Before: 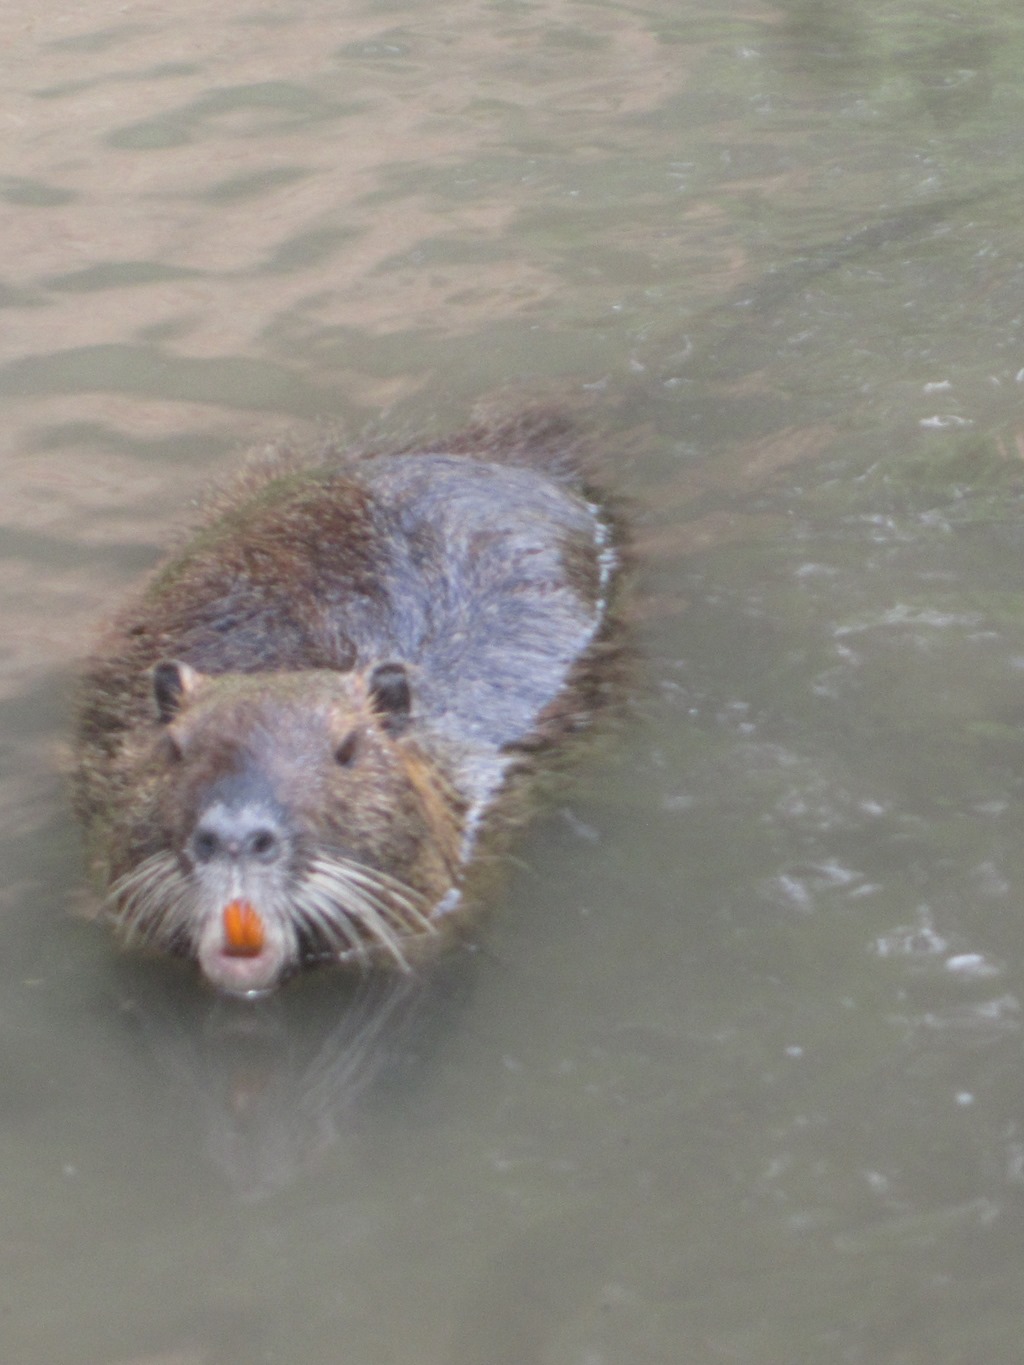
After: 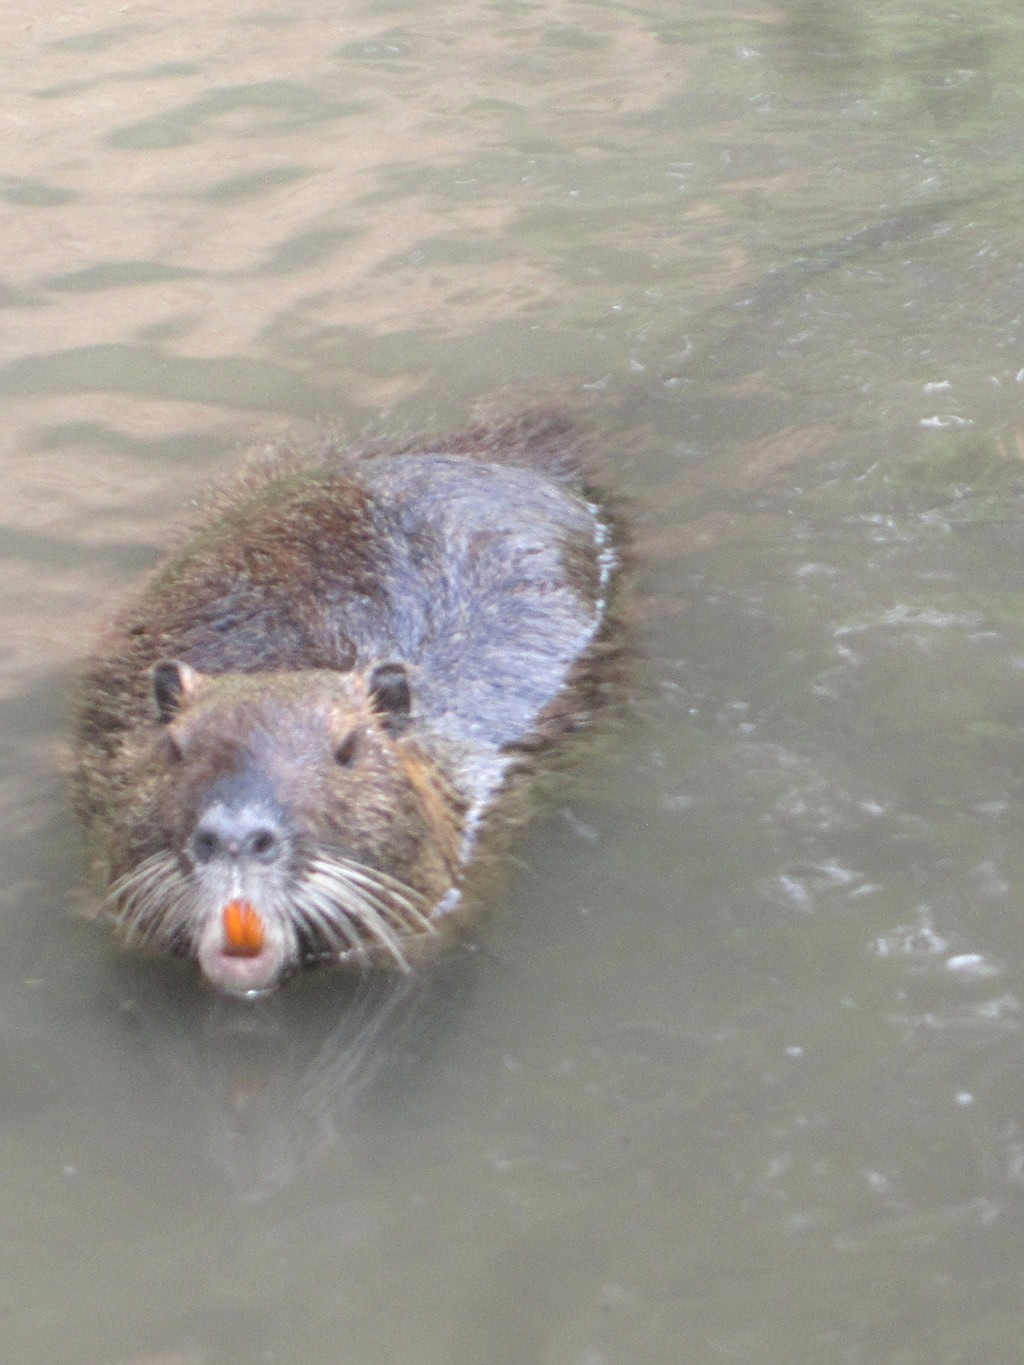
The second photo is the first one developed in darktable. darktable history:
sharpen: on, module defaults
tone equalizer: -8 EV -0.429 EV, -7 EV -0.395 EV, -6 EV -0.349 EV, -5 EV -0.194 EV, -3 EV 0.192 EV, -2 EV 0.32 EV, -1 EV 0.373 EV, +0 EV 0.44 EV
